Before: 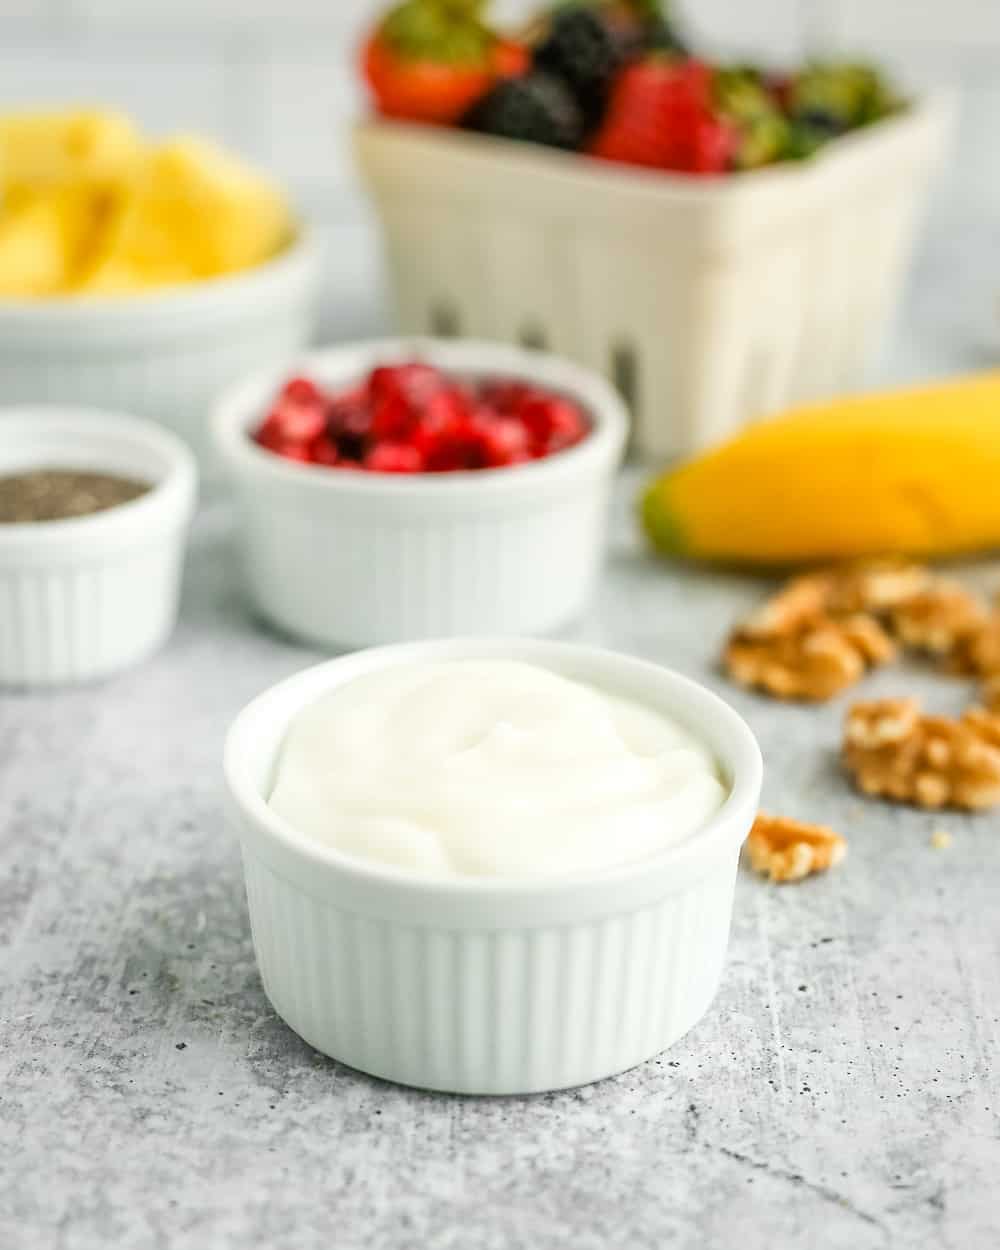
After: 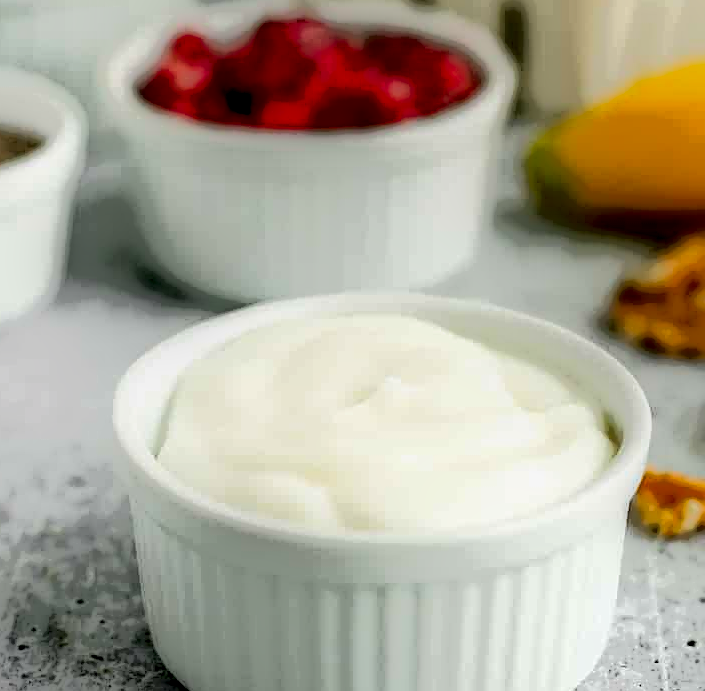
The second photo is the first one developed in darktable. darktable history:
crop: left 11.123%, top 27.61%, right 18.3%, bottom 17.034%
contrast brightness saturation: contrast 0.28
exposure: compensate highlight preservation false
shadows and highlights: on, module defaults
local contrast: highlights 0%, shadows 198%, detail 164%, midtone range 0.001
haze removal: compatibility mode true, adaptive false
sharpen: on, module defaults
